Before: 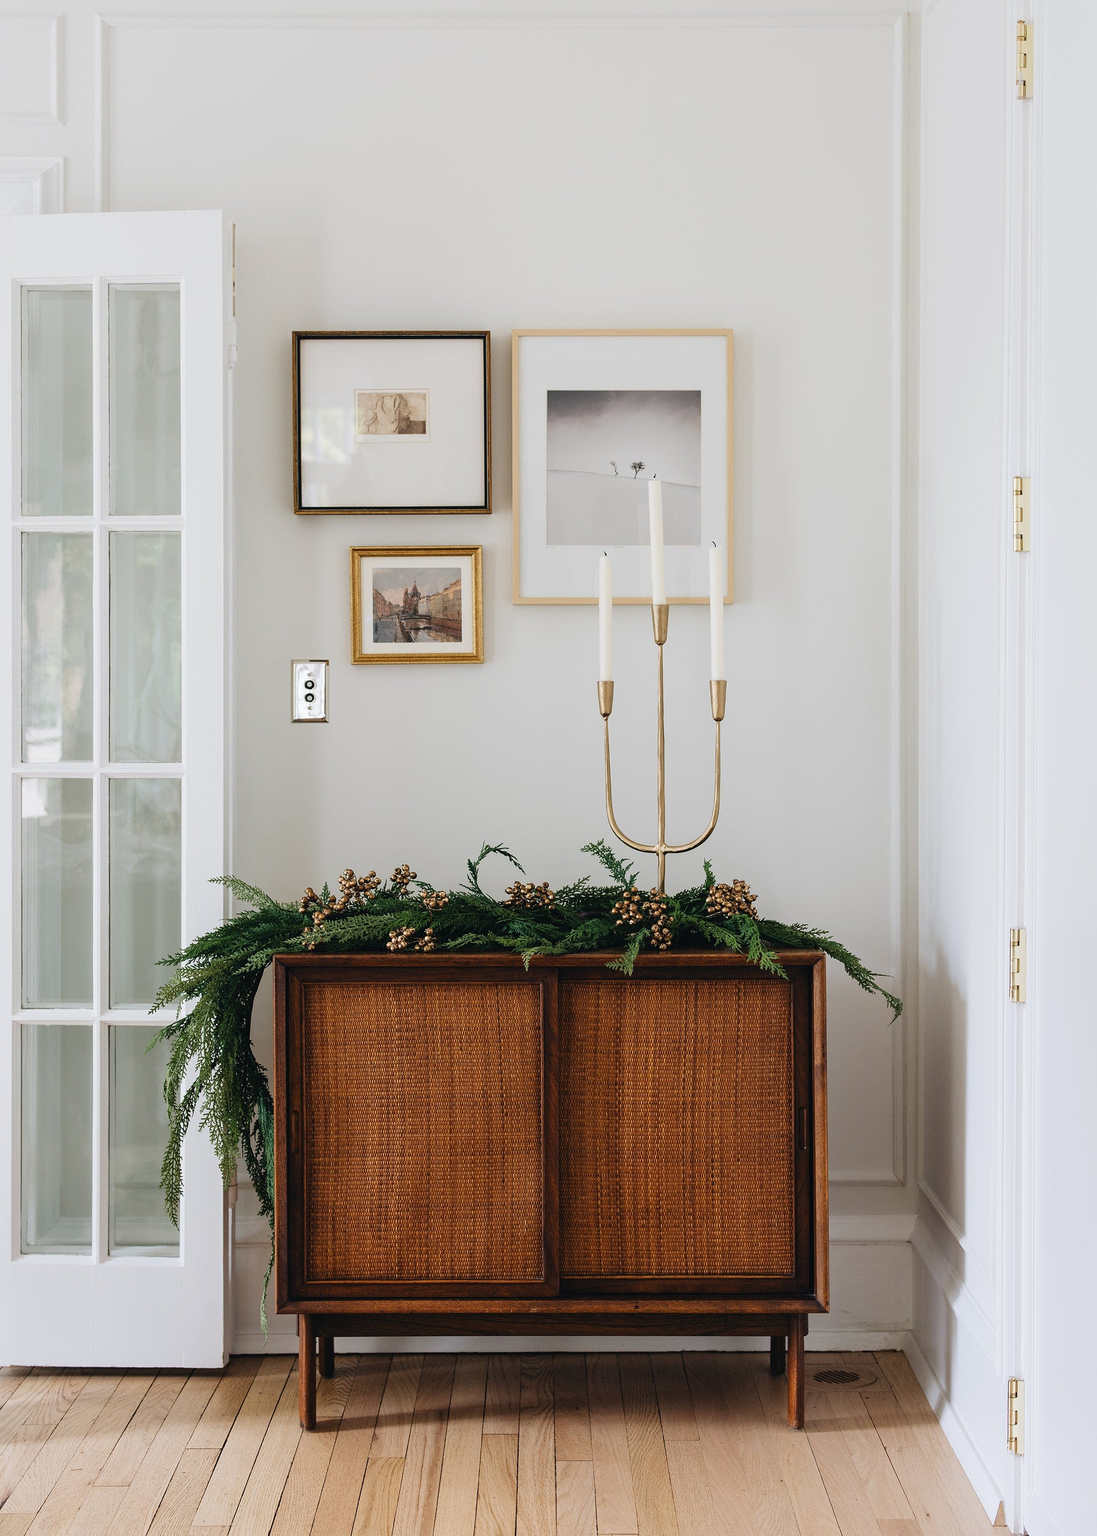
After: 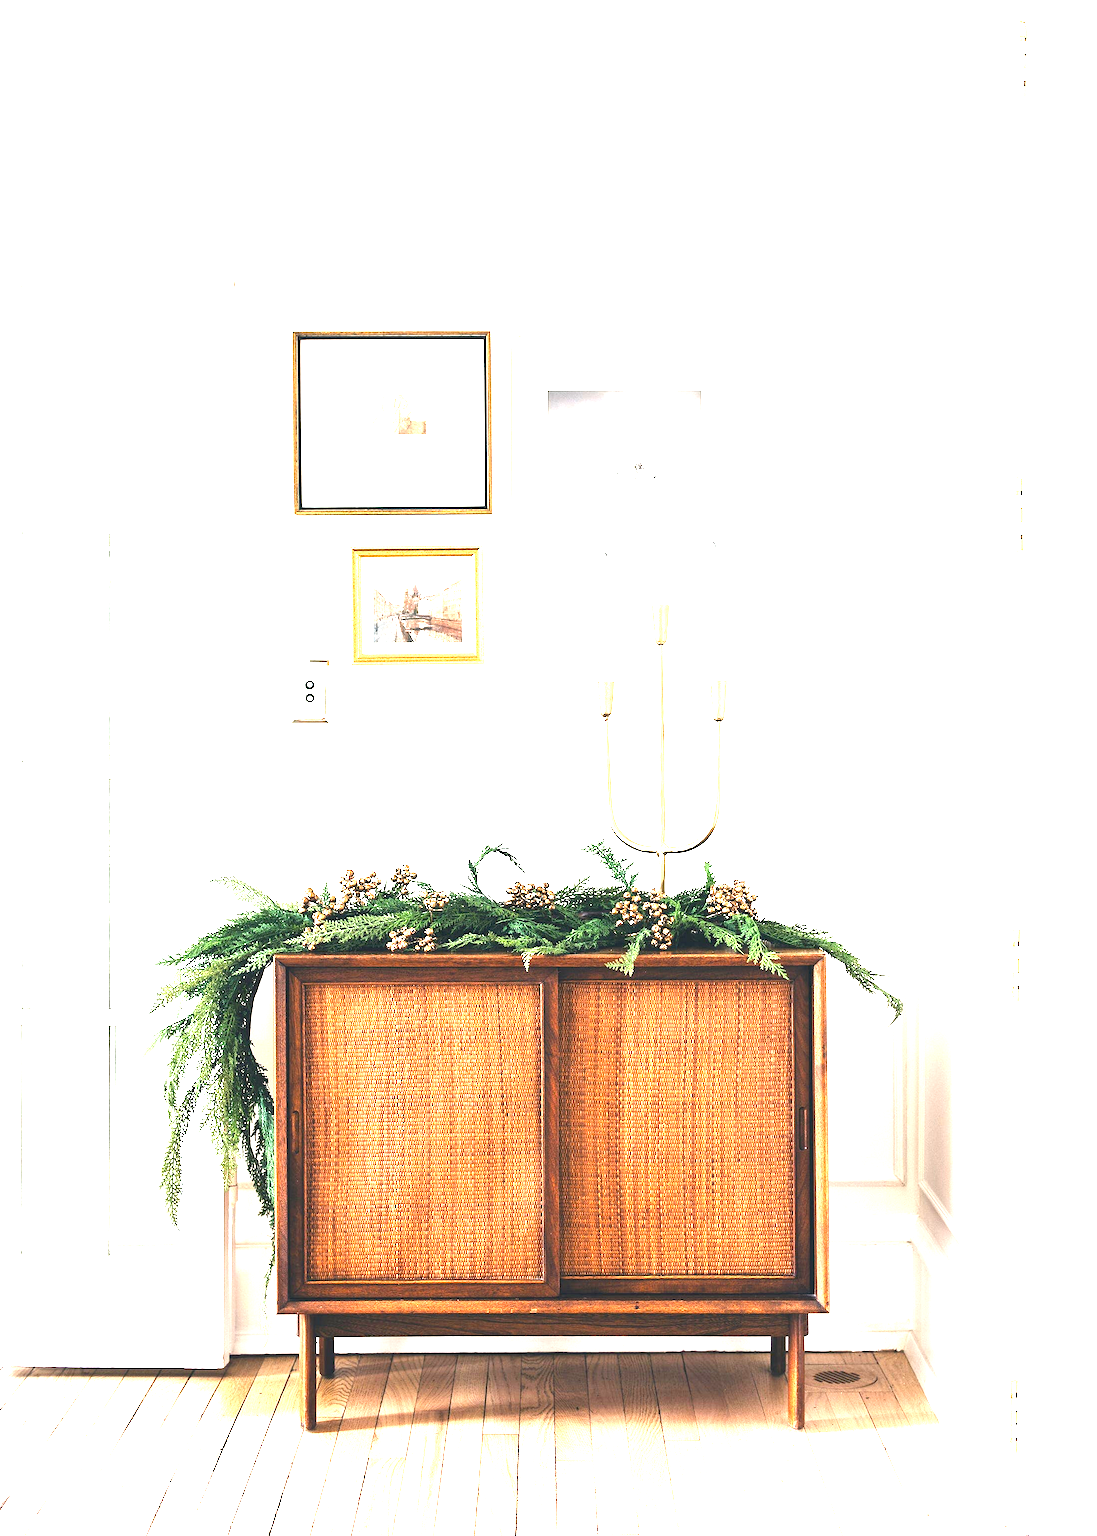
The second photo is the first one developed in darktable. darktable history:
exposure: exposure 2.907 EV, compensate exposure bias true, compensate highlight preservation false
